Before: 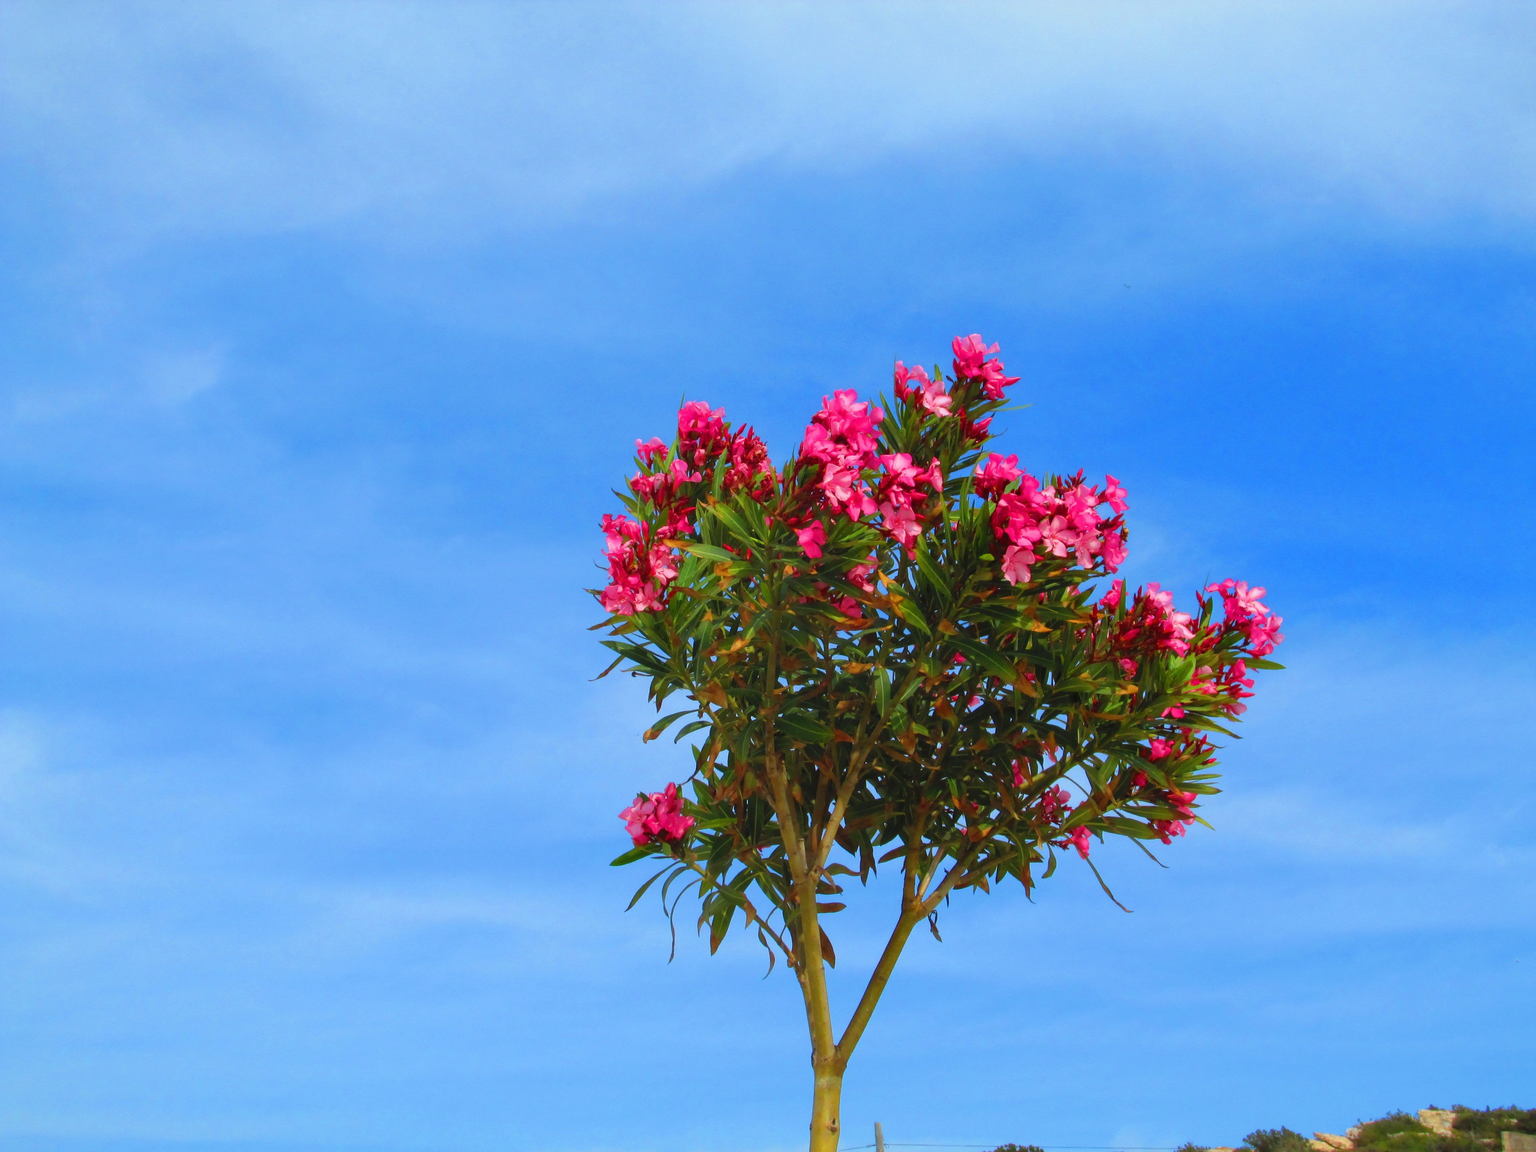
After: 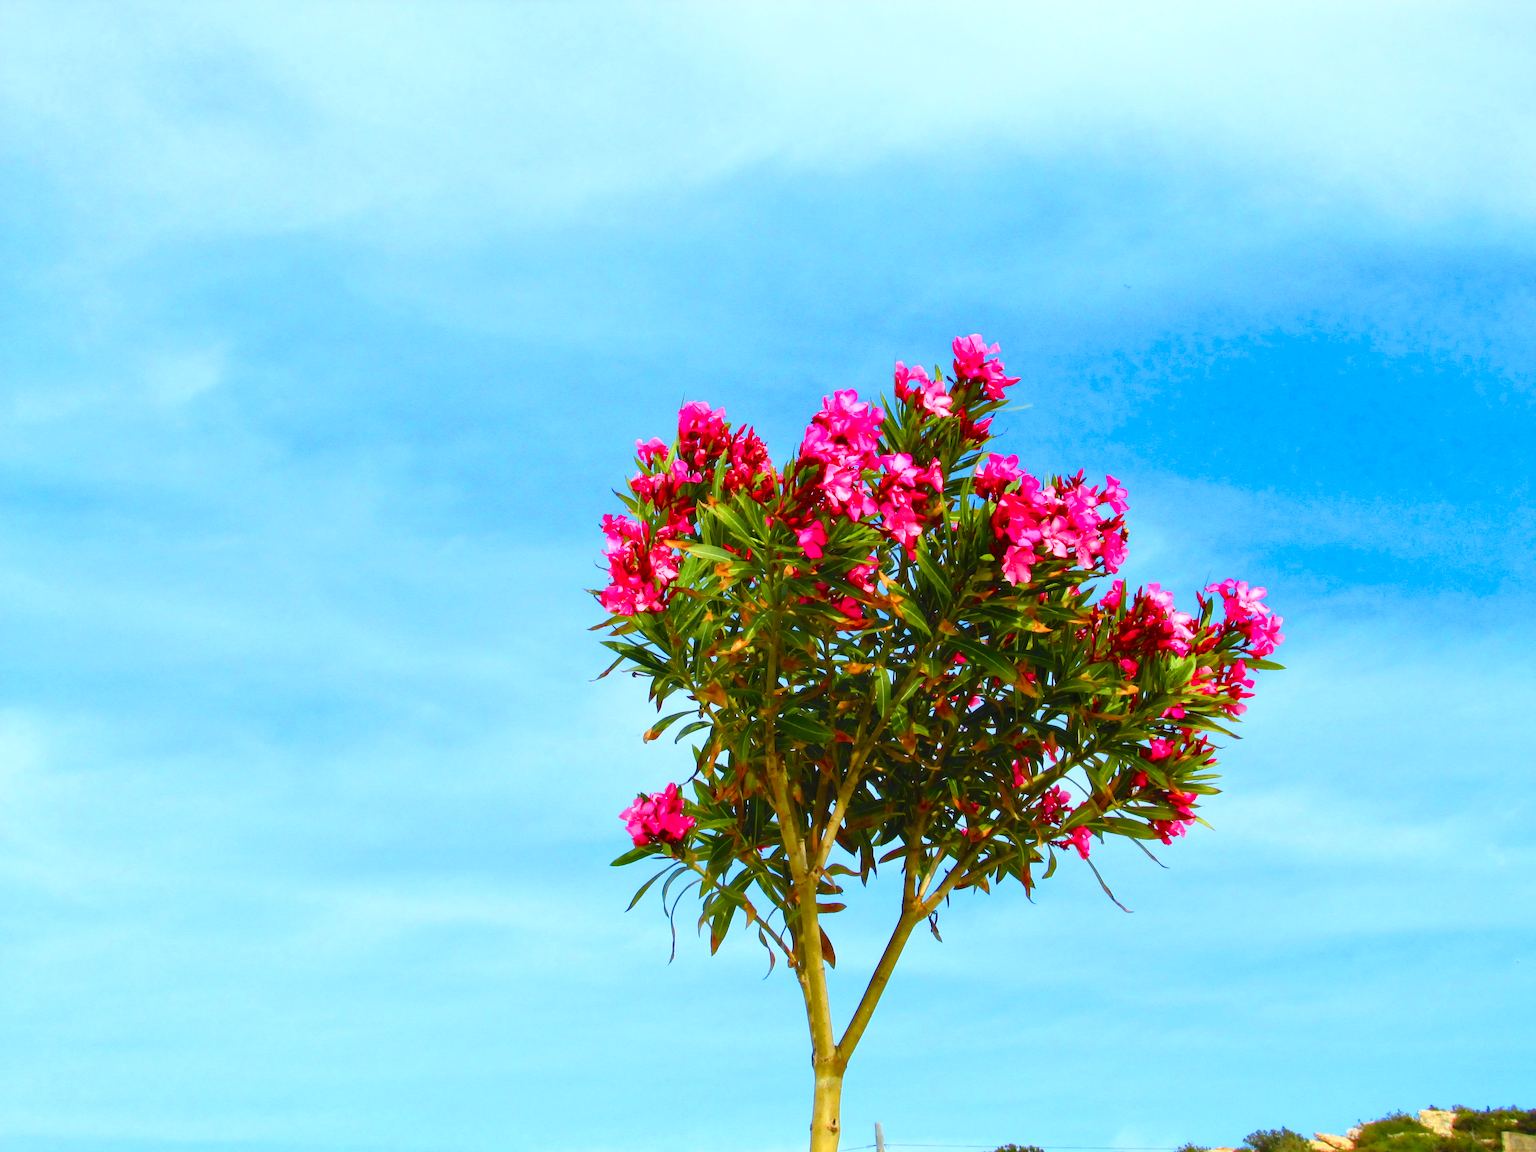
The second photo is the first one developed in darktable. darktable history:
tone curve: curves: ch0 [(0, 0.024) (0.049, 0.038) (0.176, 0.162) (0.311, 0.337) (0.416, 0.471) (0.565, 0.658) (0.817, 0.911) (1, 1)]; ch1 [(0, 0) (0.339, 0.358) (0.445, 0.439) (0.476, 0.47) (0.504, 0.504) (0.53, 0.511) (0.557, 0.558) (0.627, 0.664) (0.728, 0.786) (1, 1)]; ch2 [(0, 0) (0.327, 0.324) (0.417, 0.44) (0.46, 0.453) (0.502, 0.504) (0.526, 0.52) (0.549, 0.561) (0.619, 0.657) (0.76, 0.765) (1, 1)], color space Lab, independent channels, preserve colors none
color balance rgb: perceptual saturation grading › global saturation 25%, perceptual saturation grading › highlights -50%, perceptual saturation grading › shadows 30%, perceptual brilliance grading › global brilliance 12%, global vibrance 20%
tone equalizer: on, module defaults
